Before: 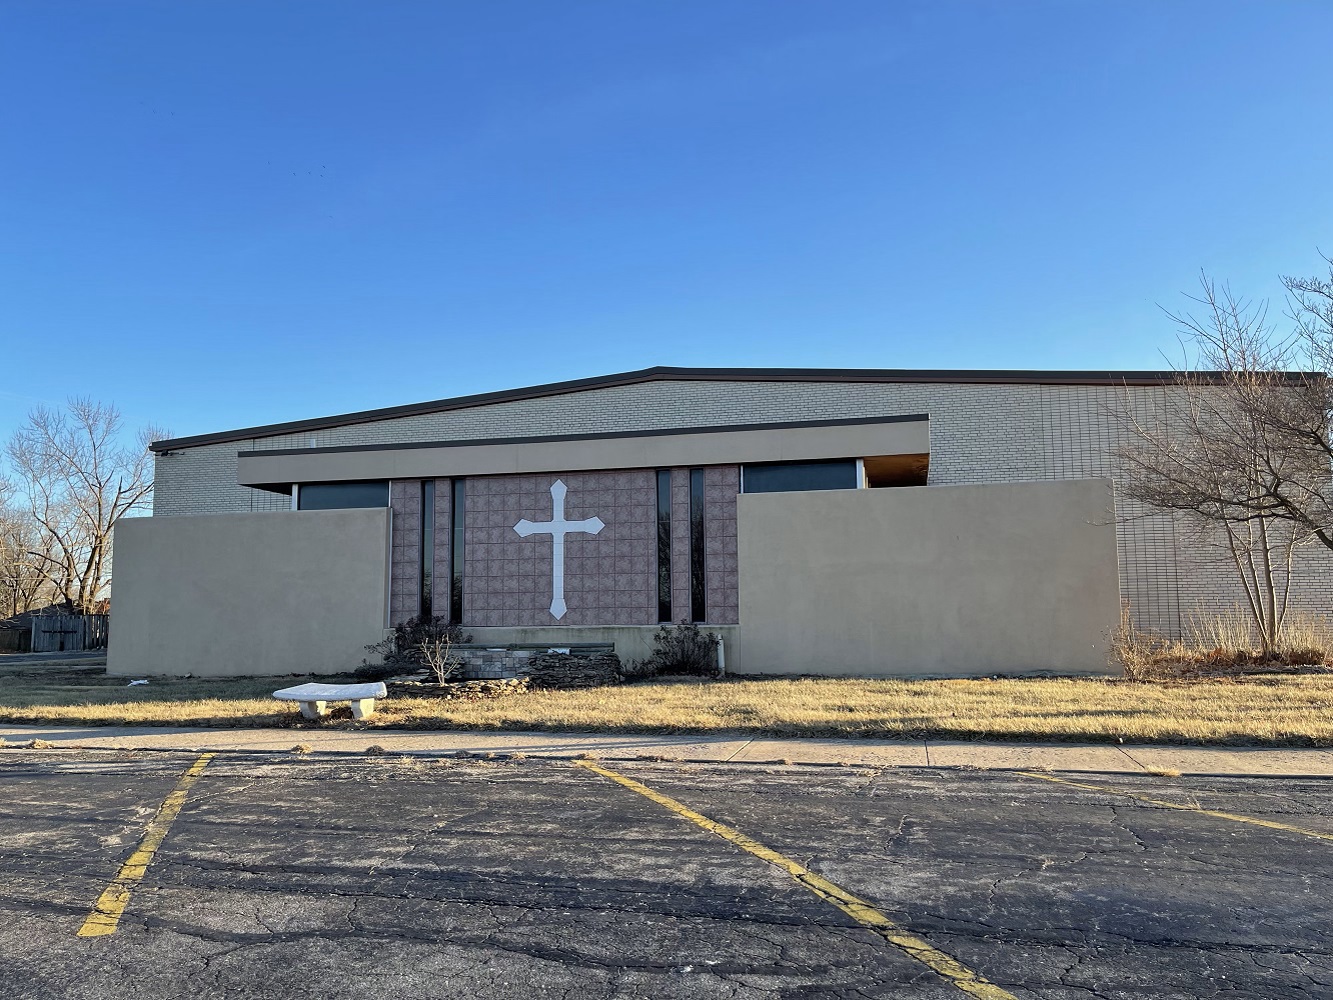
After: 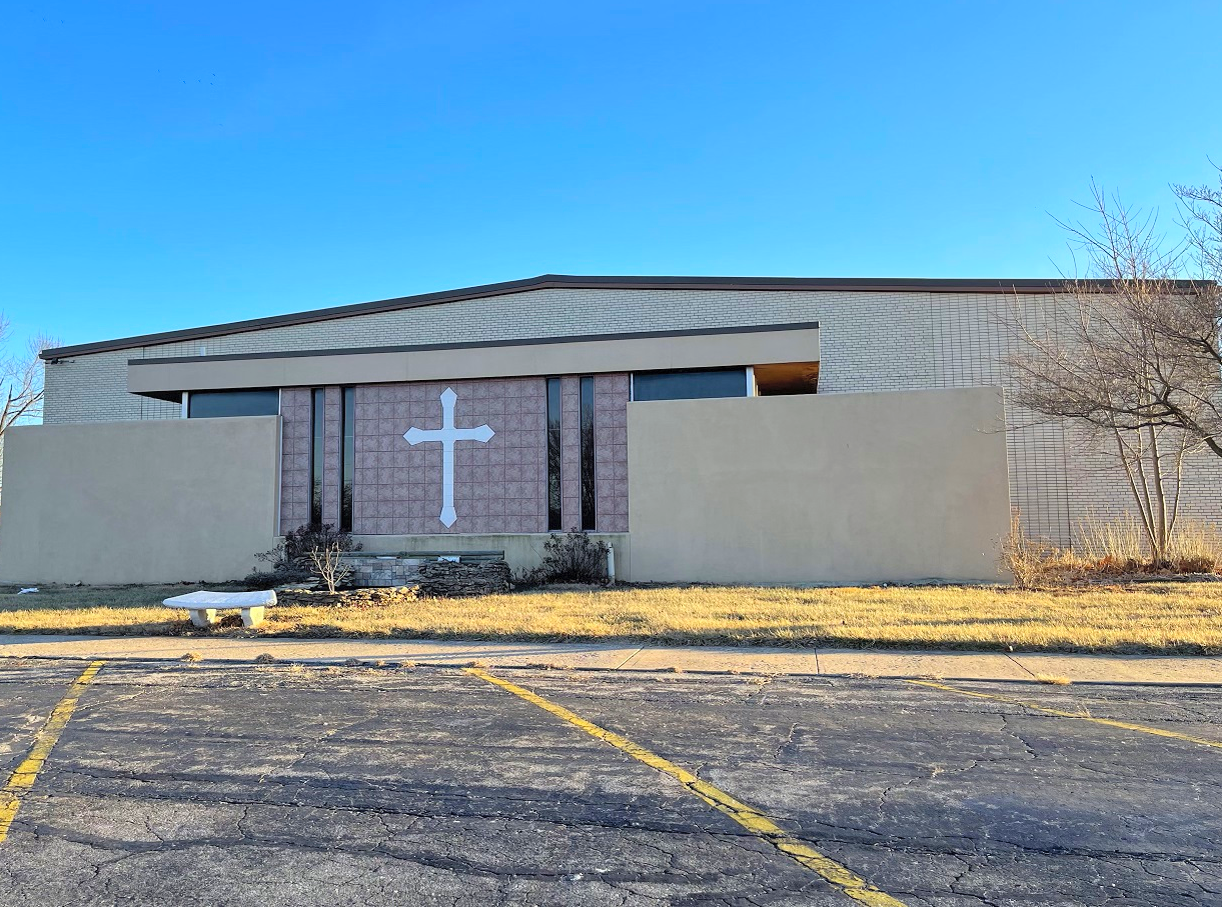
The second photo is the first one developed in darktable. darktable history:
contrast brightness saturation: contrast 0.07, brightness 0.18, saturation 0.4
crop and rotate: left 8.262%, top 9.226%
